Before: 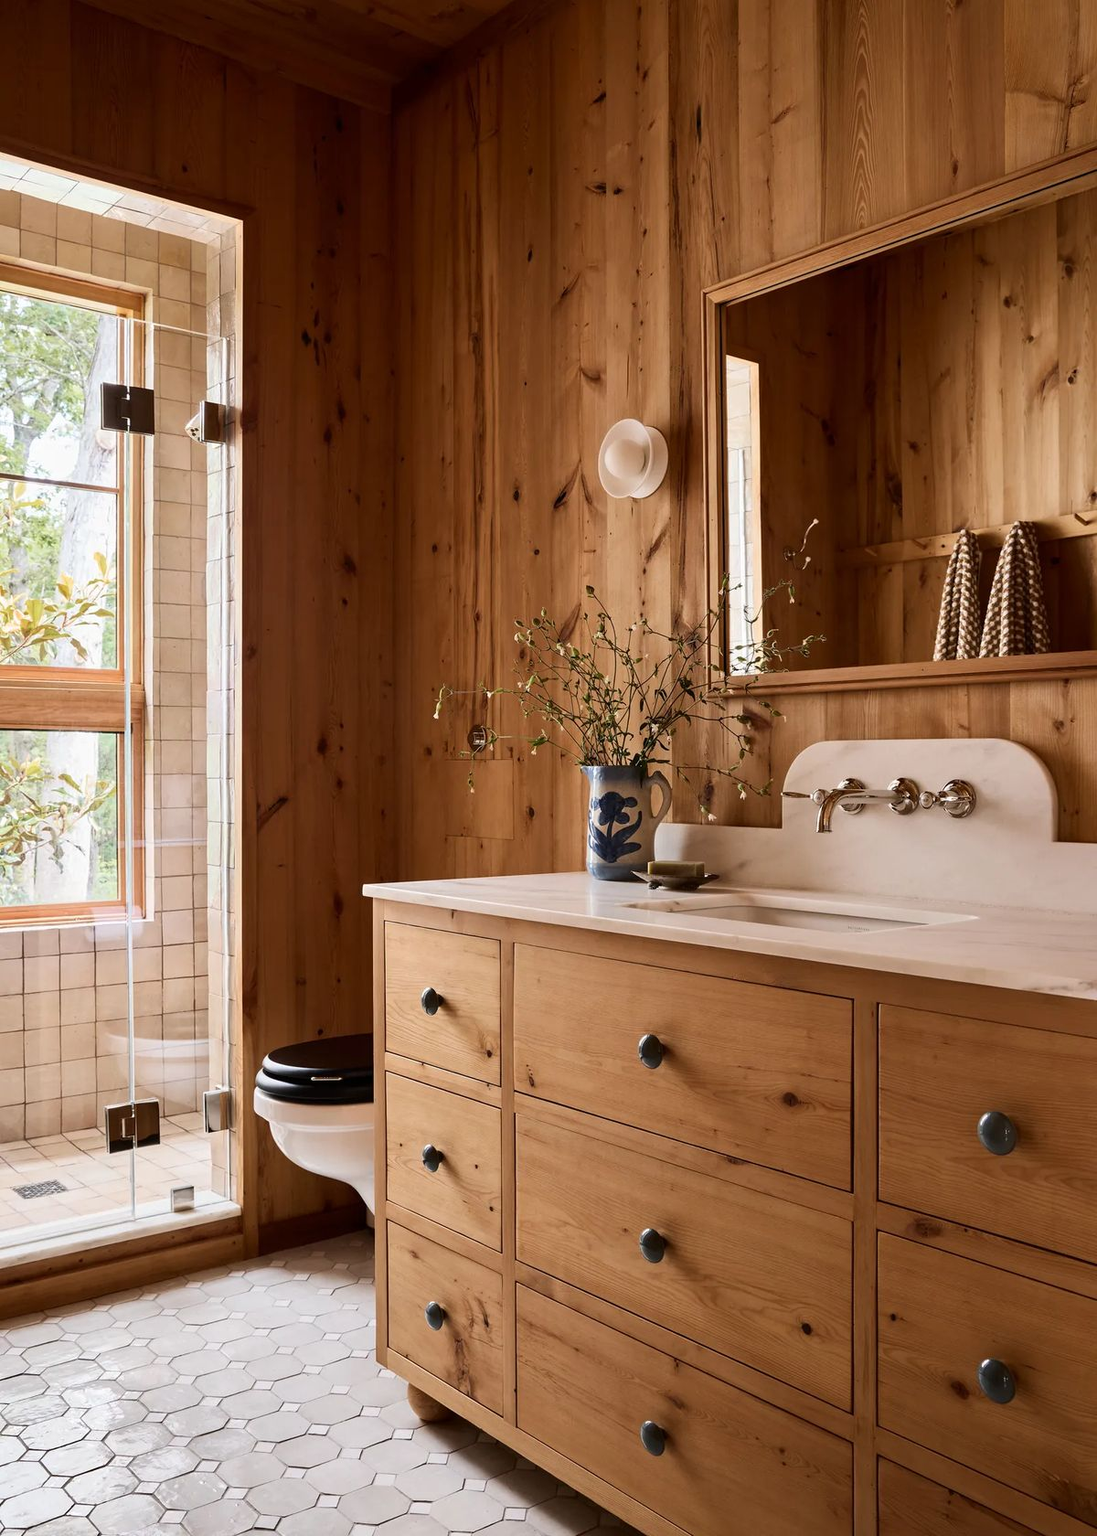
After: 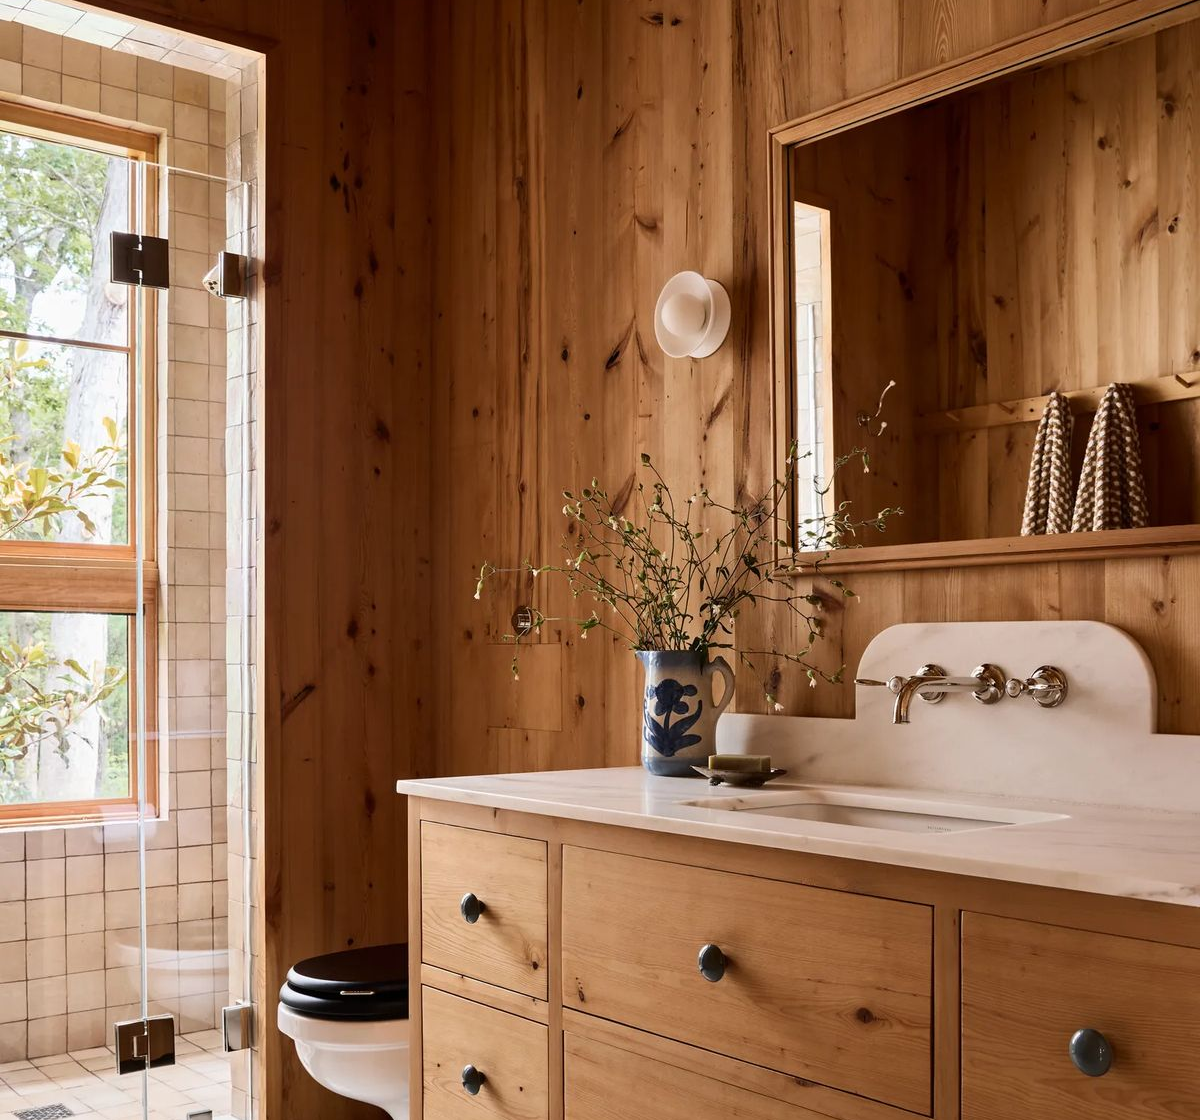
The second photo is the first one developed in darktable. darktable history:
crop: top 11.166%, bottom 22.168%
rgb curve: mode RGB, independent channels
